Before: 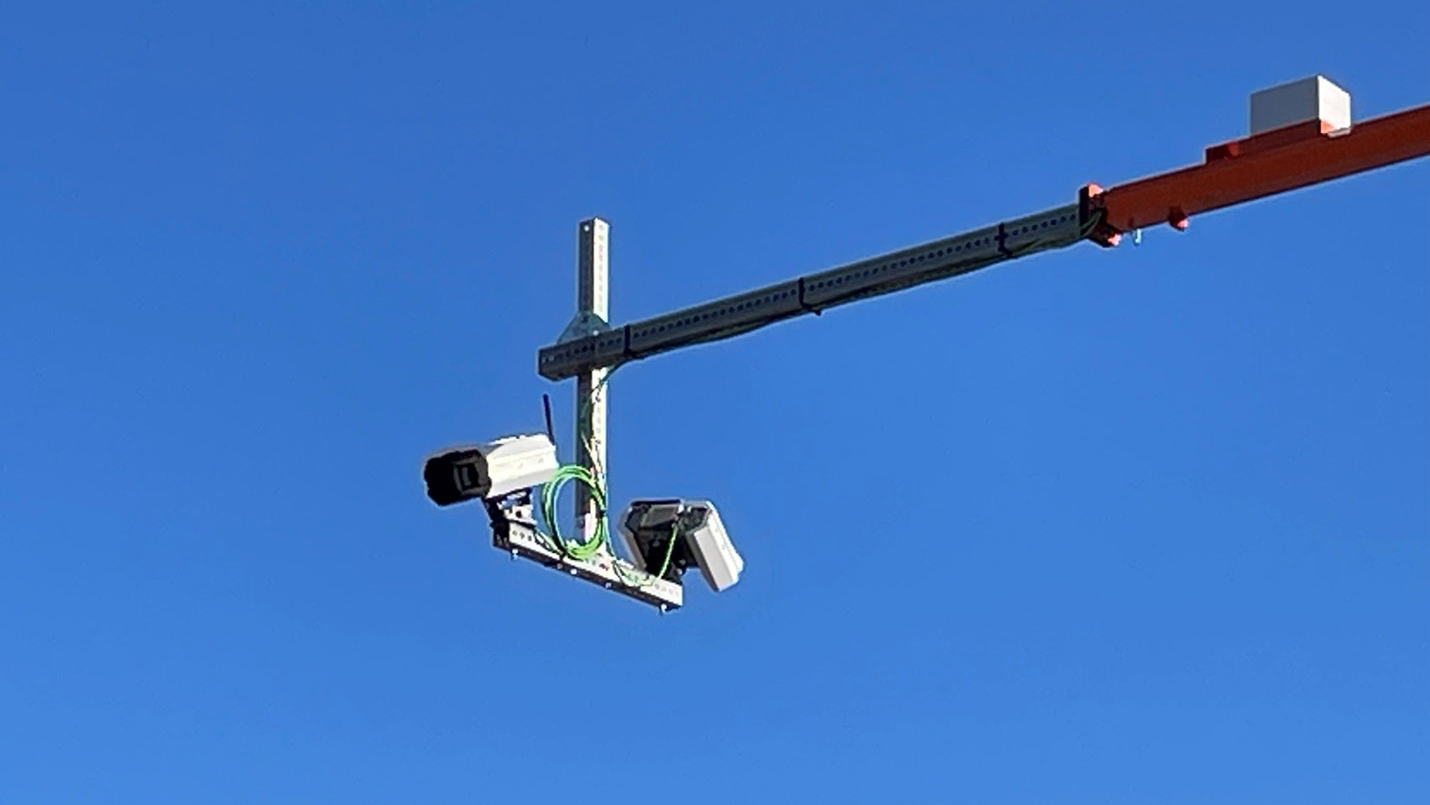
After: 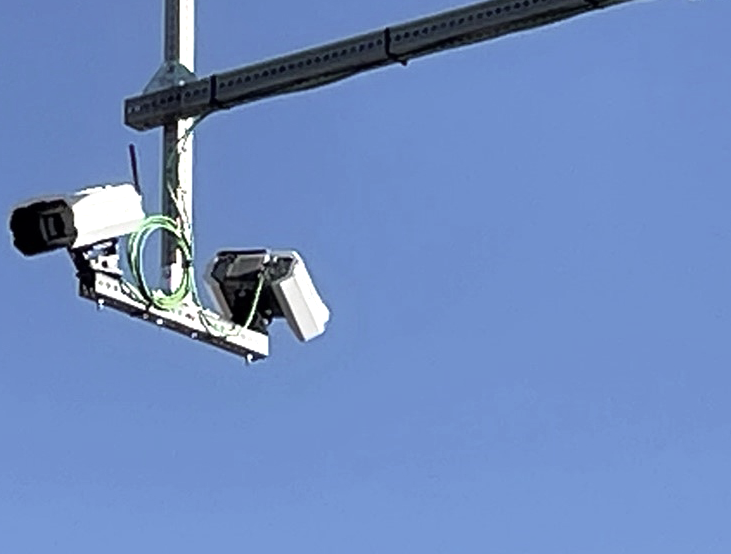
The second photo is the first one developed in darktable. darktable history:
crop and rotate: left 28.983%, top 31.111%, right 19.844%
tone equalizer: -8 EV -0.44 EV, -7 EV -0.356 EV, -6 EV -0.312 EV, -5 EV -0.194 EV, -3 EV 0.202 EV, -2 EV 0.352 EV, -1 EV 0.401 EV, +0 EV 0.407 EV
color correction: highlights b* -0.046, saturation 0.62
